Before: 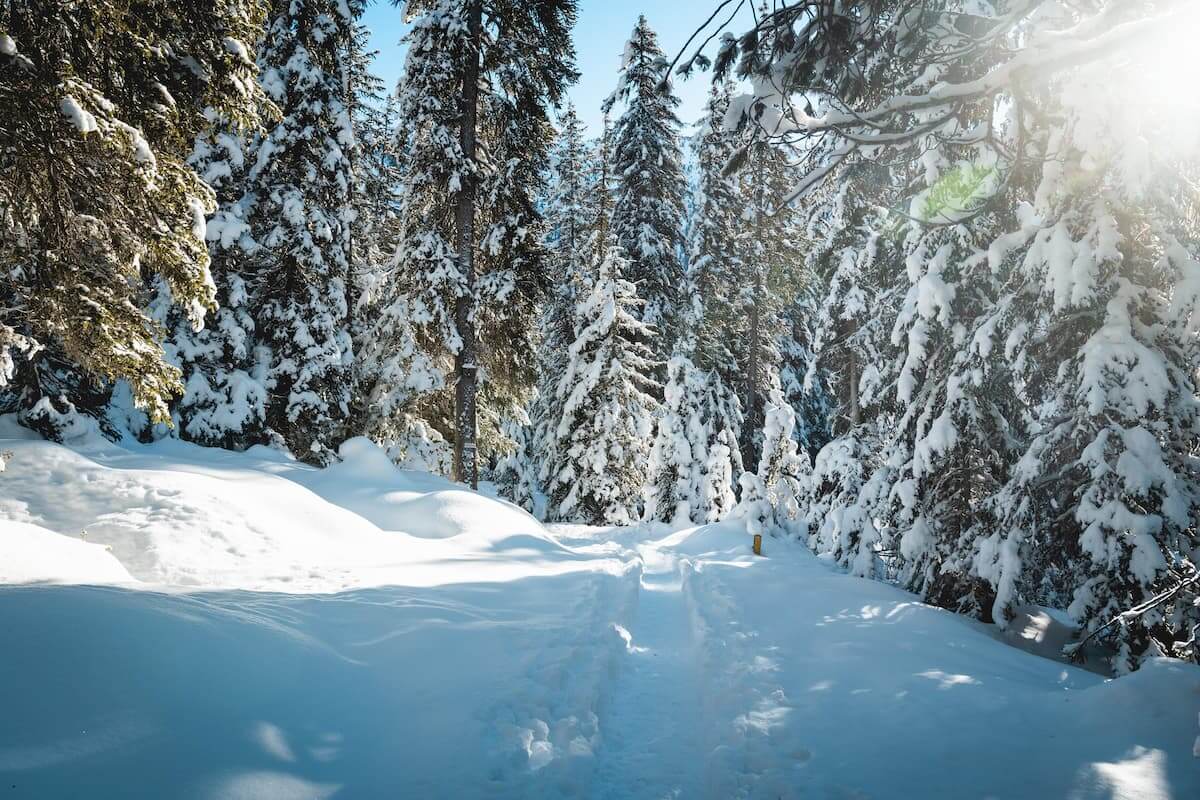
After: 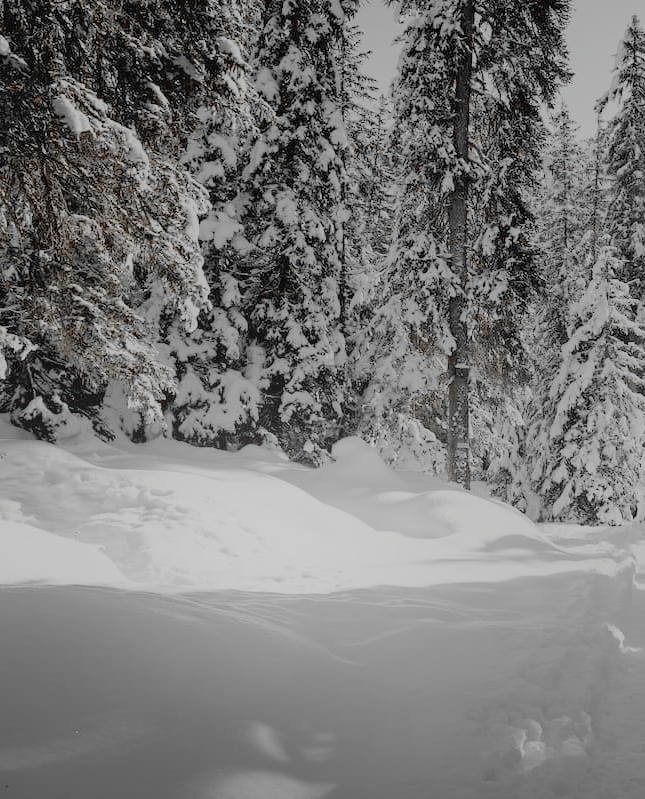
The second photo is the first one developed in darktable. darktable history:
bloom: threshold 82.5%, strength 16.25%
filmic rgb: black relative exposure -7 EV, white relative exposure 6 EV, threshold 3 EV, target black luminance 0%, hardness 2.73, latitude 61.22%, contrast 0.691, highlights saturation mix 10%, shadows ↔ highlights balance -0.073%, preserve chrominance no, color science v4 (2020), iterations of high-quality reconstruction 10, contrast in shadows soft, contrast in highlights soft, enable highlight reconstruction true
crop: left 0.587%, right 45.588%, bottom 0.086%
color zones: curves: ch0 [(0, 0.65) (0.096, 0.644) (0.221, 0.539) (0.429, 0.5) (0.571, 0.5) (0.714, 0.5) (0.857, 0.5) (1, 0.65)]; ch1 [(0, 0.5) (0.143, 0.5) (0.257, -0.002) (0.429, 0.04) (0.571, -0.001) (0.714, -0.015) (0.857, 0.024) (1, 0.5)]
white balance: red 1.029, blue 0.92
